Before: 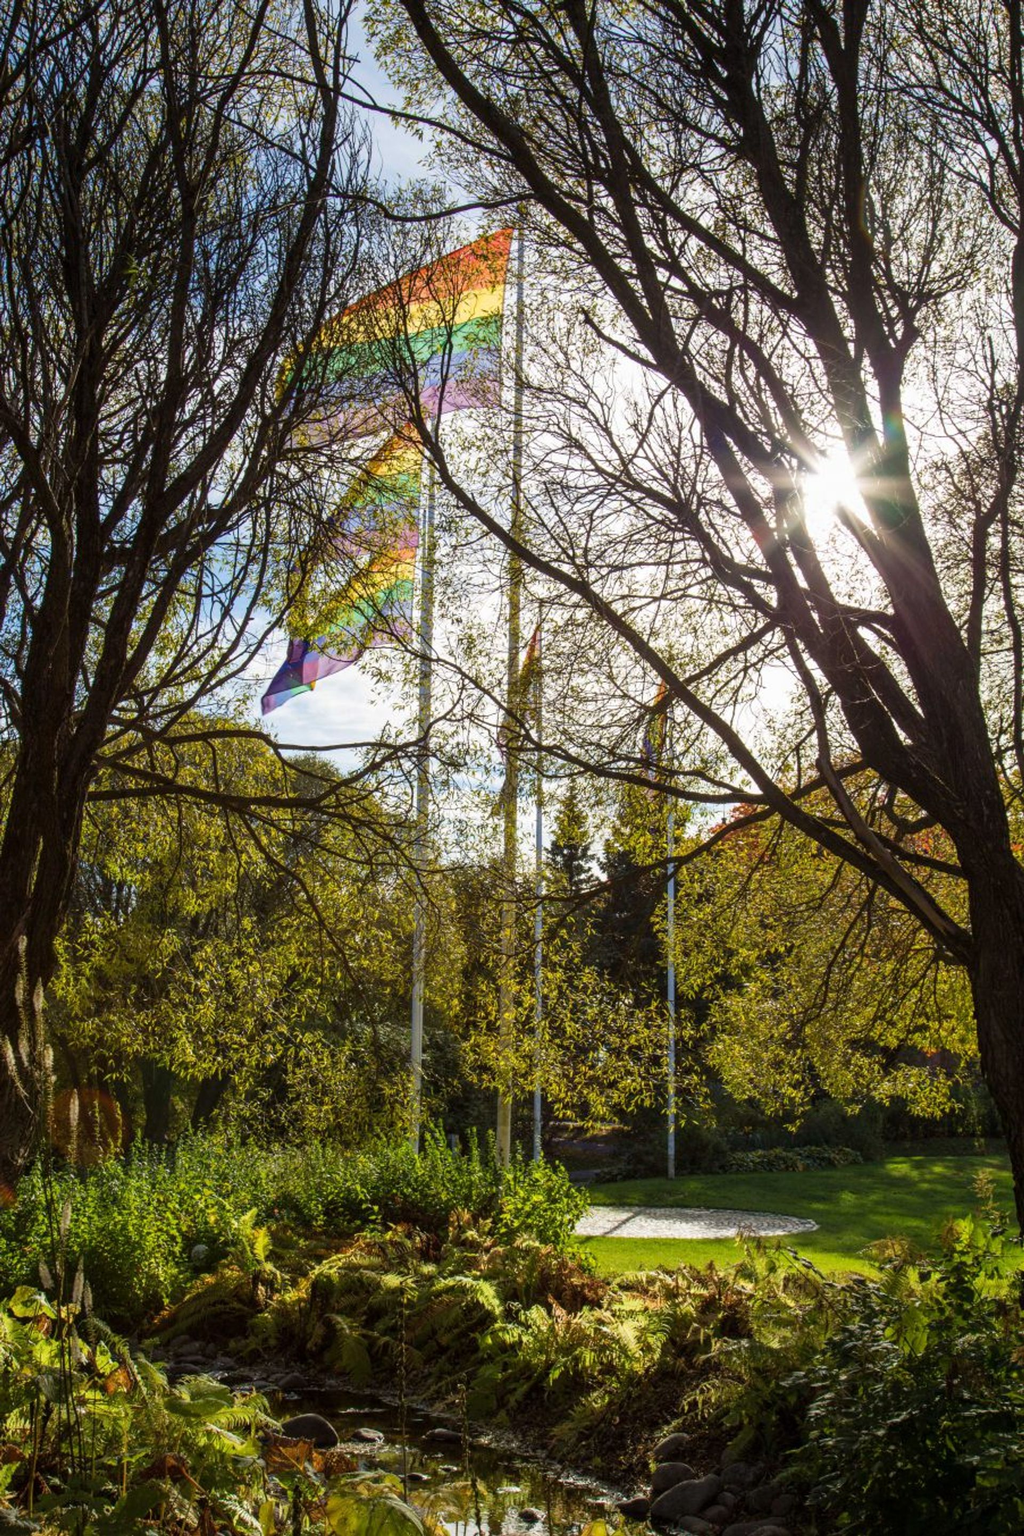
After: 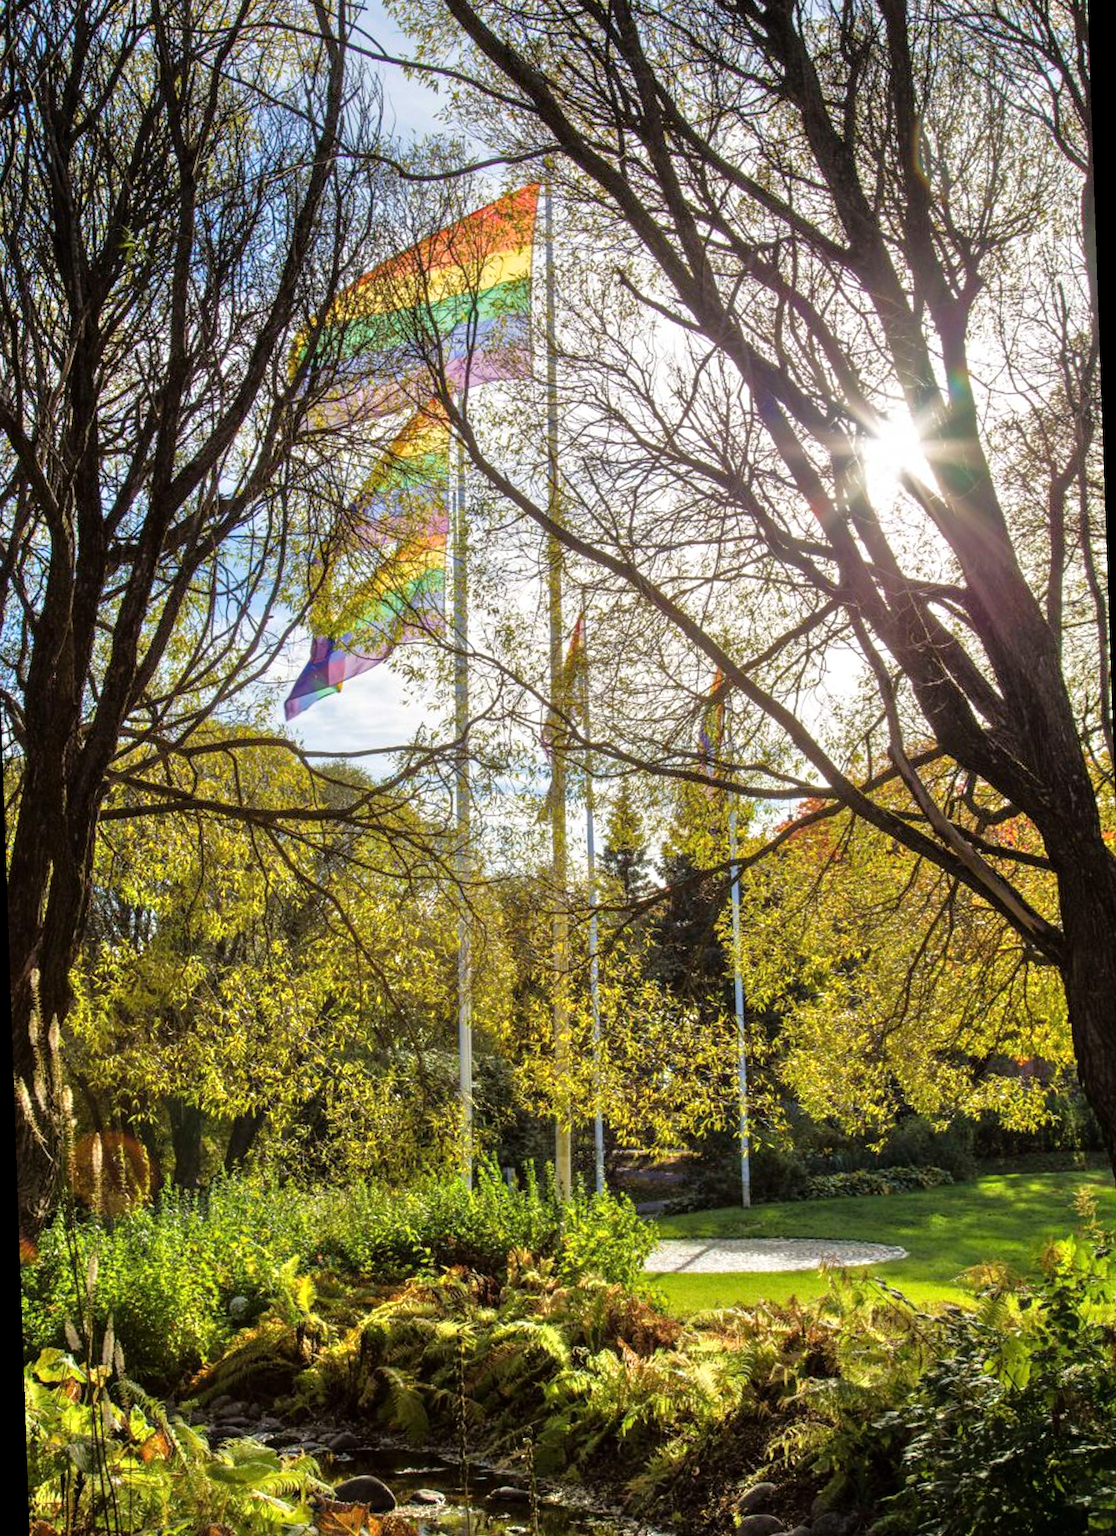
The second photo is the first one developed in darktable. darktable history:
tone equalizer: -7 EV 0.15 EV, -6 EV 0.6 EV, -5 EV 1.15 EV, -4 EV 1.33 EV, -3 EV 1.15 EV, -2 EV 0.6 EV, -1 EV 0.15 EV, mask exposure compensation -0.5 EV
rotate and perspective: rotation -2°, crop left 0.022, crop right 0.978, crop top 0.049, crop bottom 0.951
